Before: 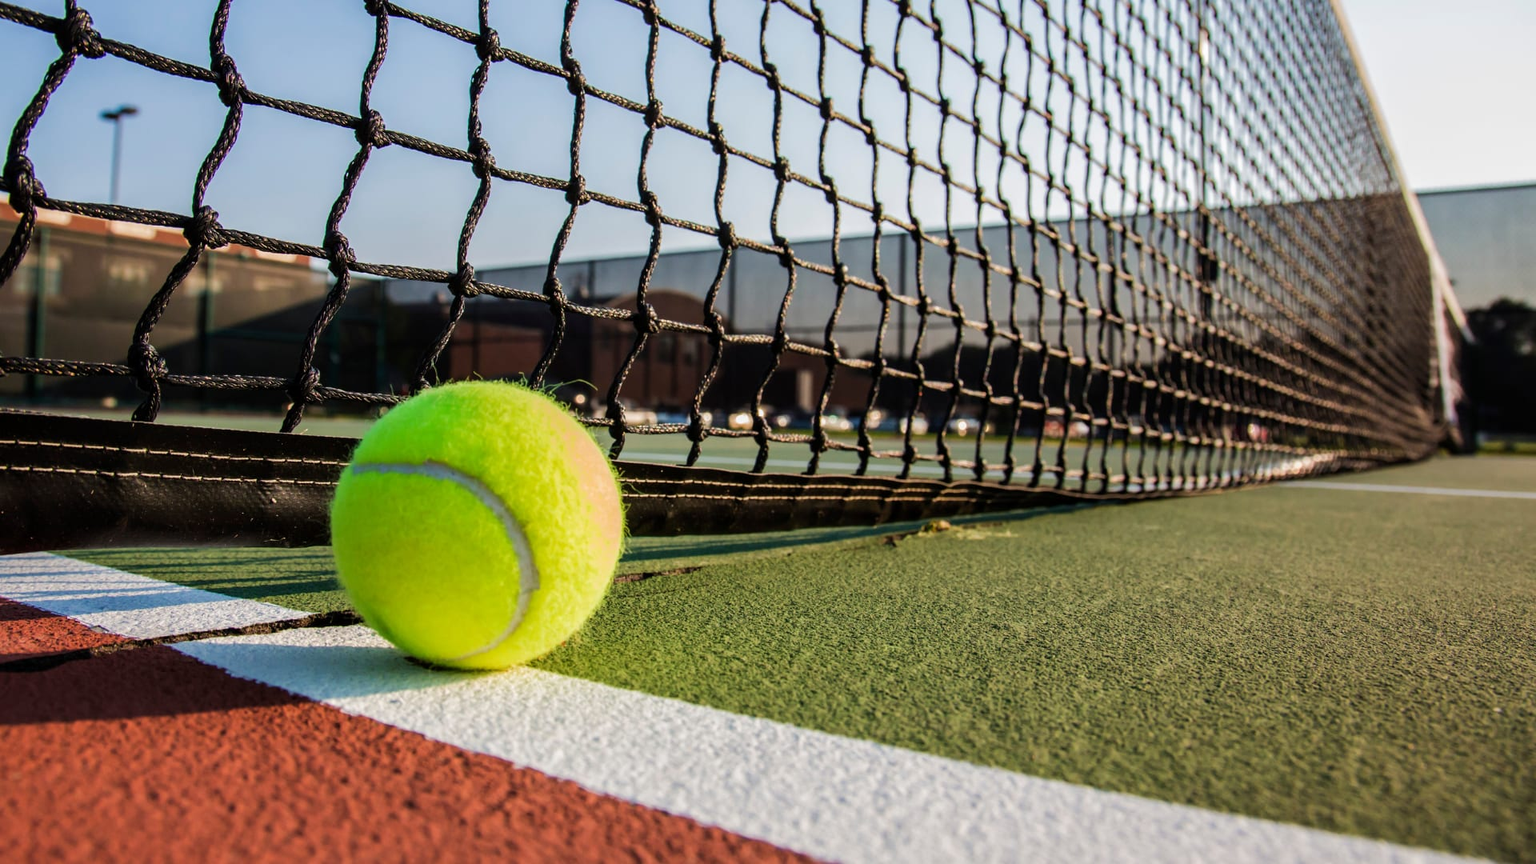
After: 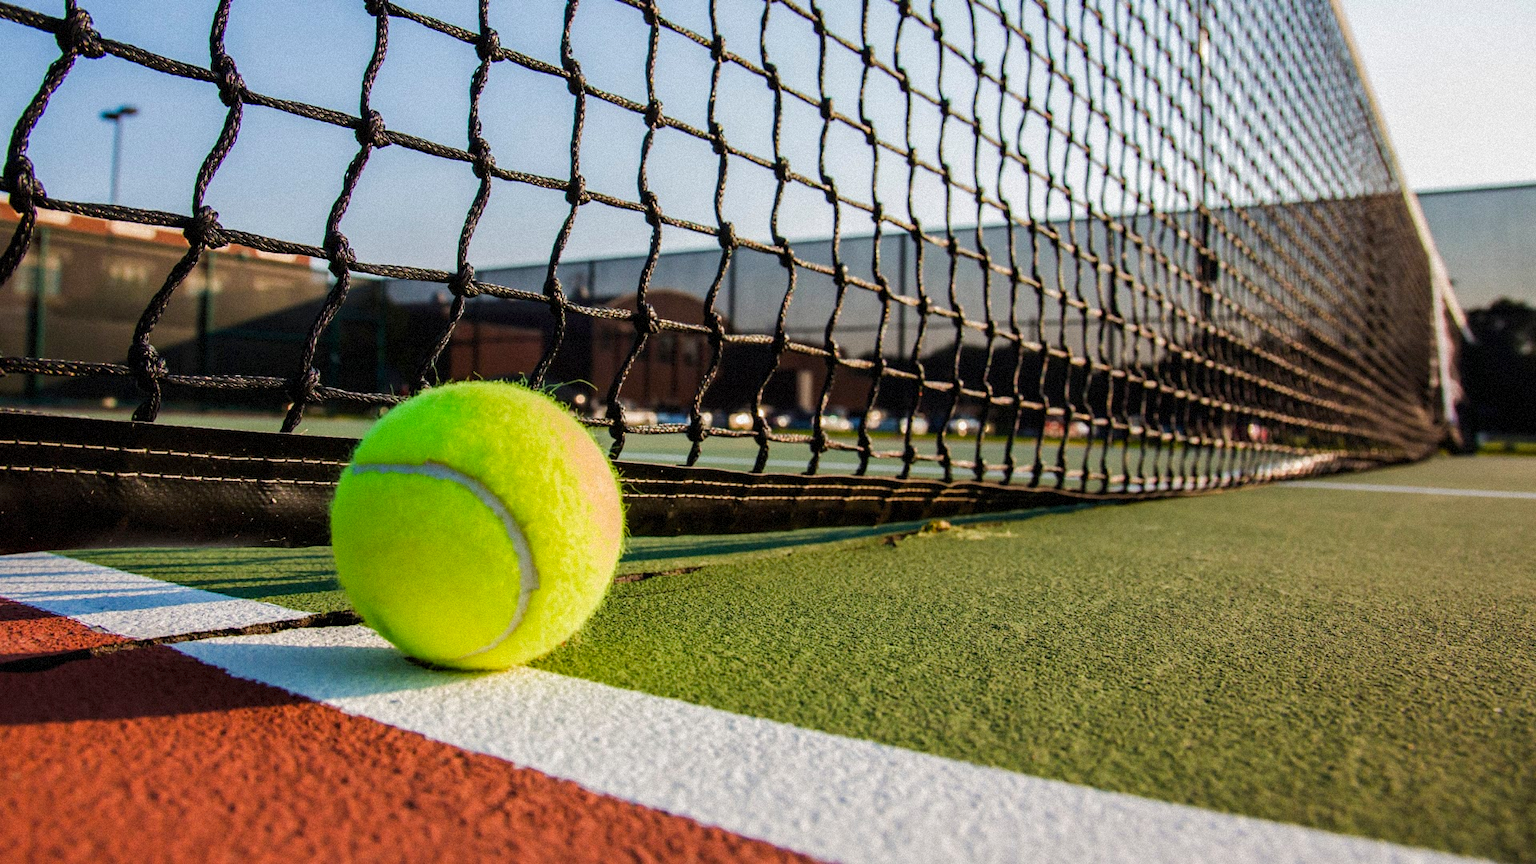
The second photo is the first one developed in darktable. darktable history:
color balance rgb: linear chroma grading › shadows 19.44%, linear chroma grading › highlights 3.42%, linear chroma grading › mid-tones 10.16%
grain: mid-tones bias 0%
